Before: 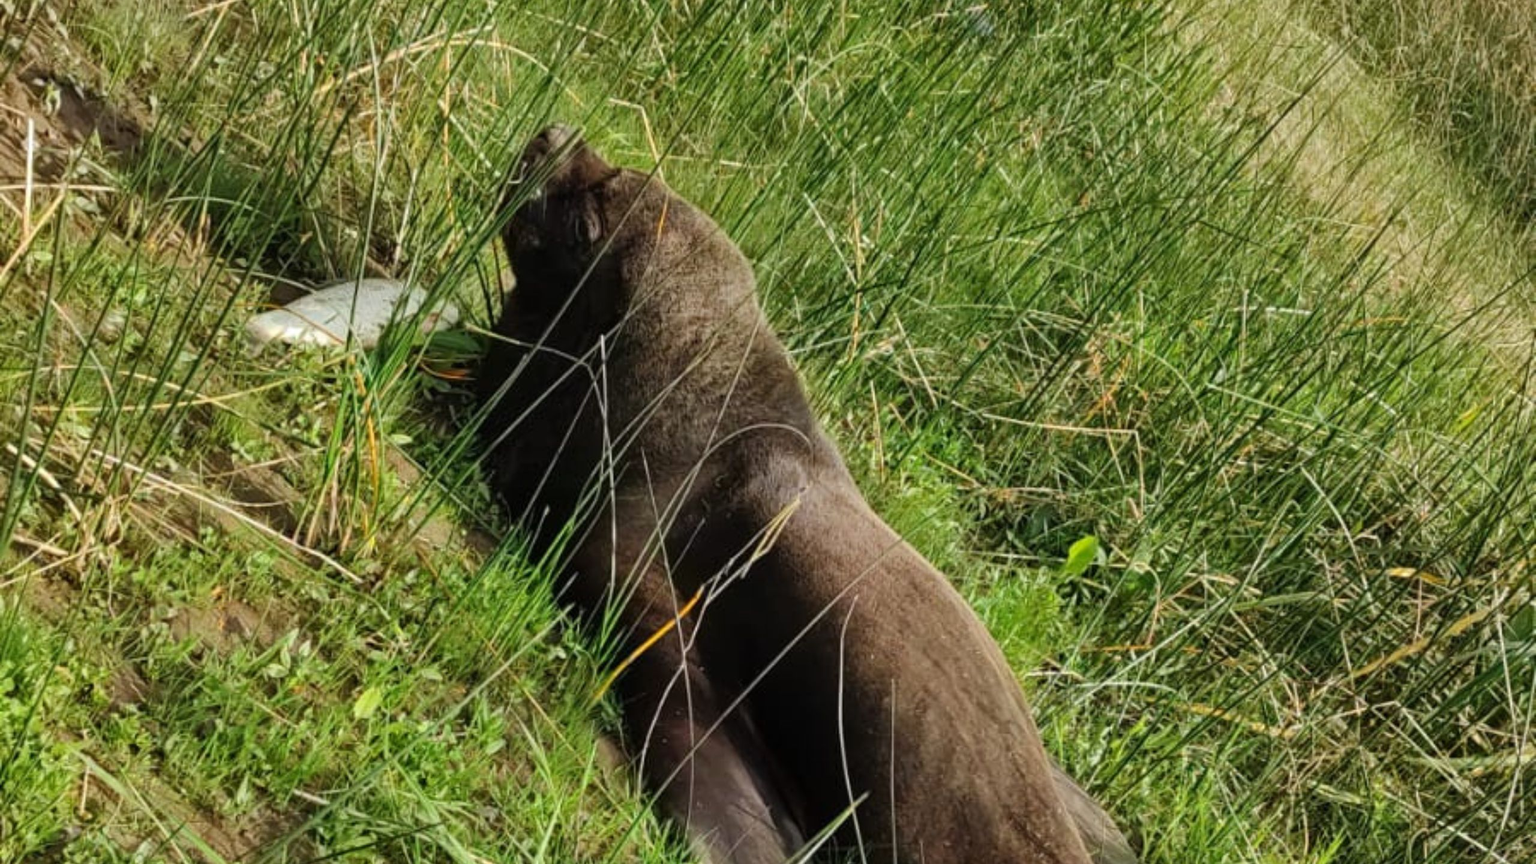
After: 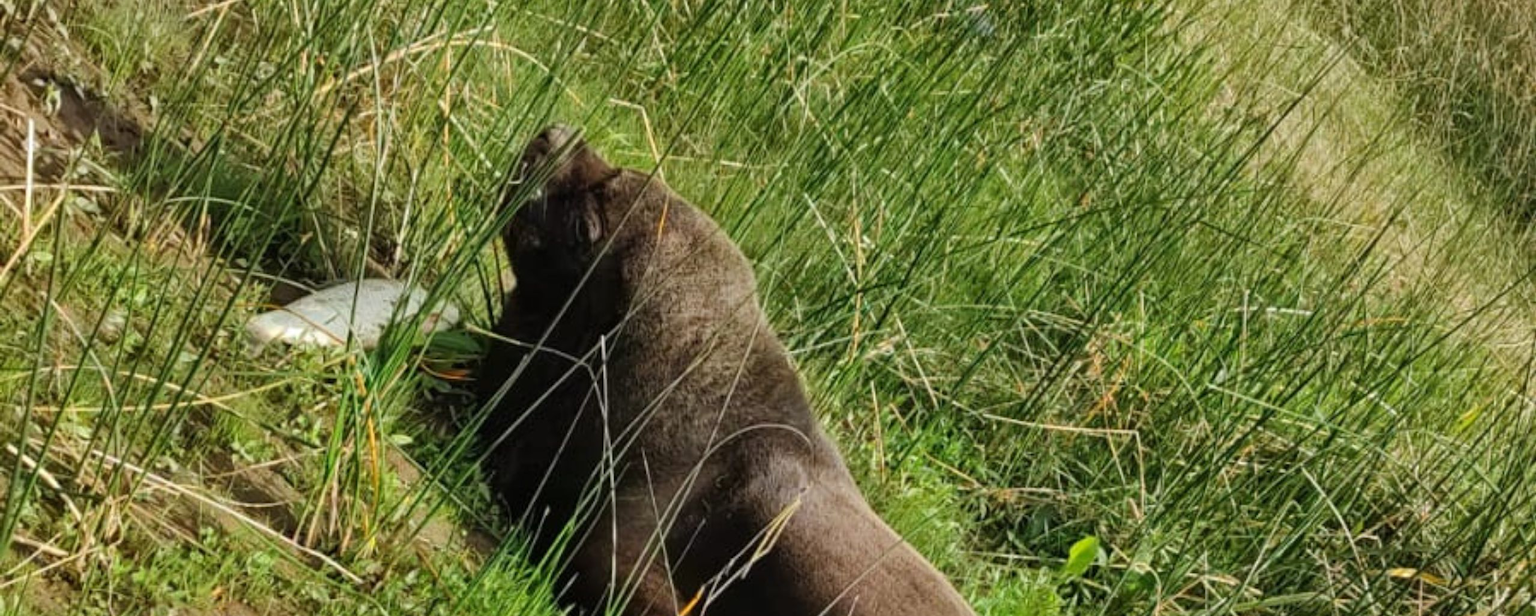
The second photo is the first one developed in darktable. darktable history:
crop: bottom 28.617%
